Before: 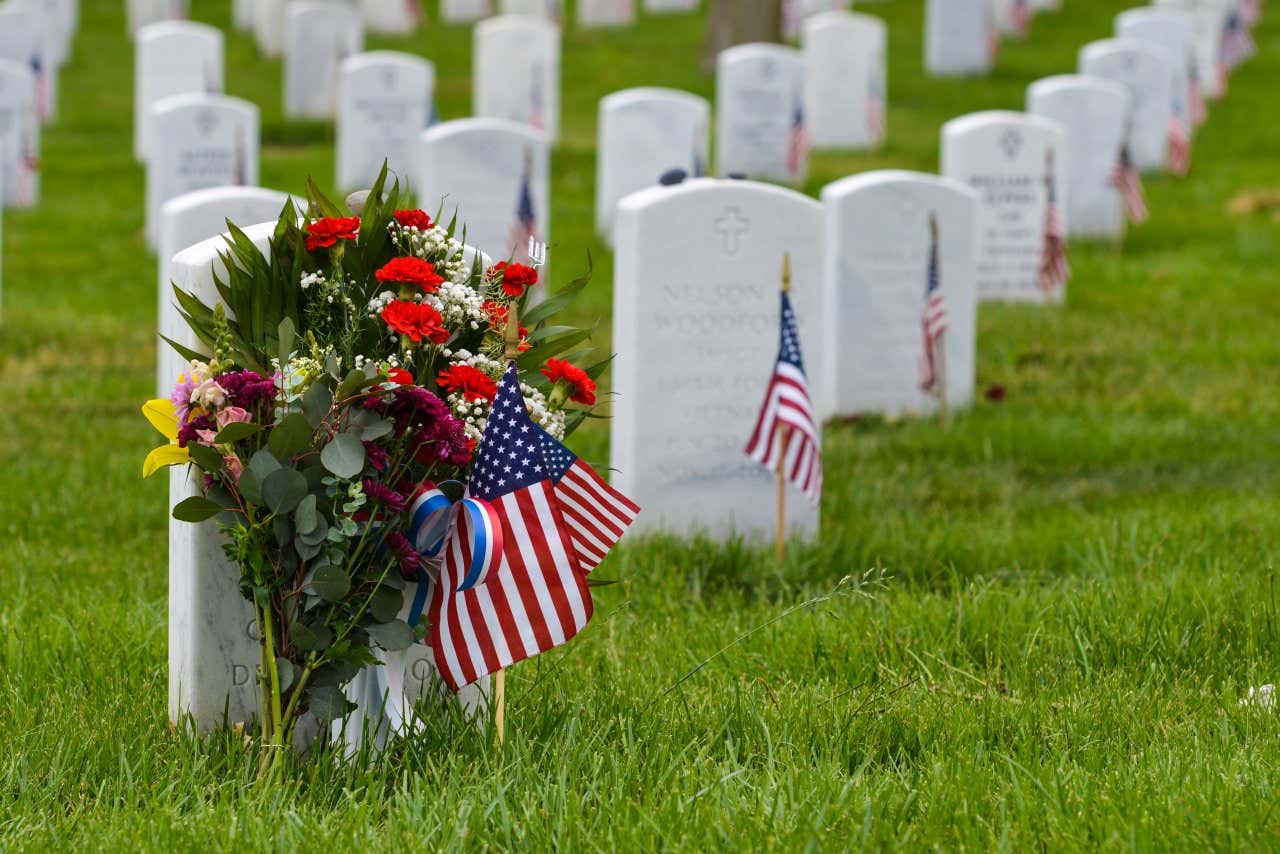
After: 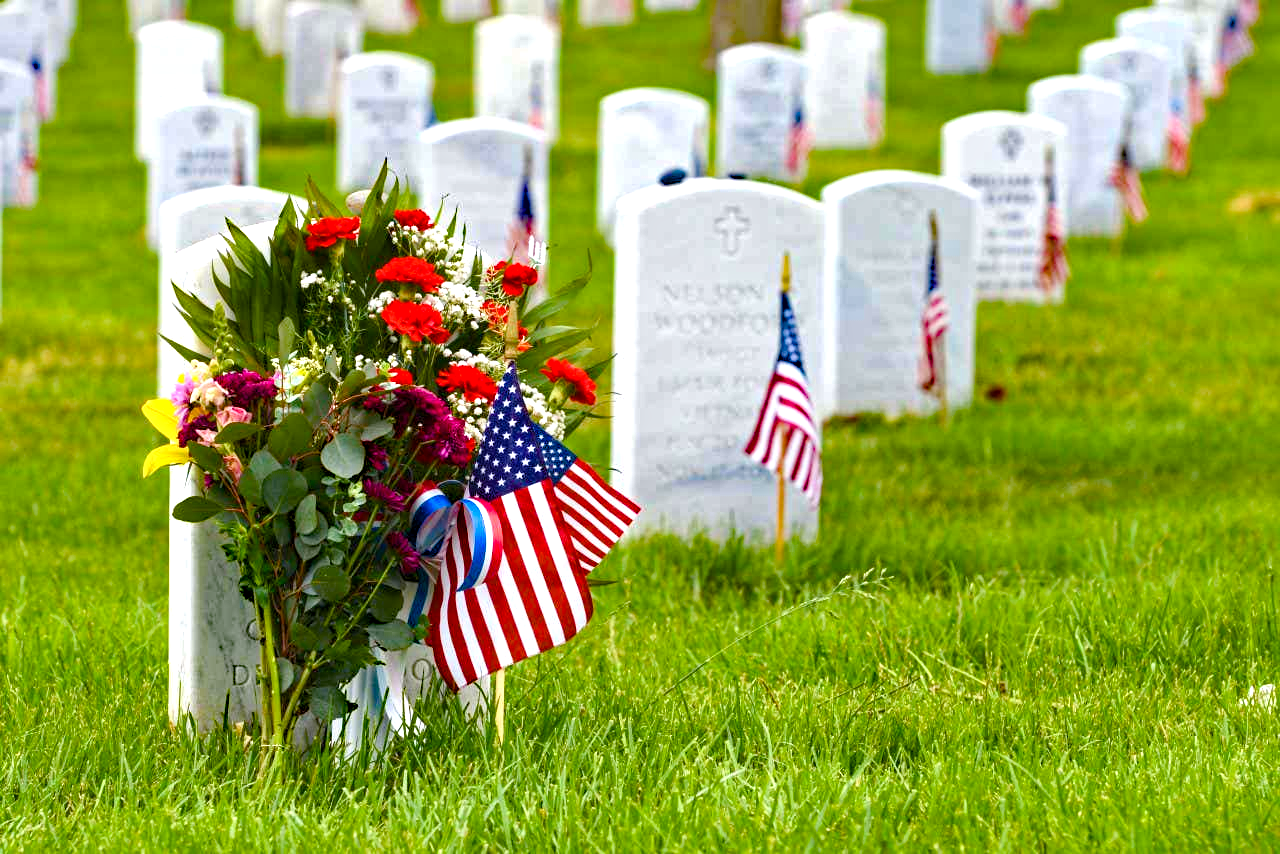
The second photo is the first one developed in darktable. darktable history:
color balance rgb: perceptual saturation grading › global saturation 20%, perceptual saturation grading › highlights -25%, perceptual saturation grading › shadows 50%
exposure: exposure 1 EV, compensate highlight preservation false
haze removal: strength 0.53, distance 0.925, compatibility mode true, adaptive false
